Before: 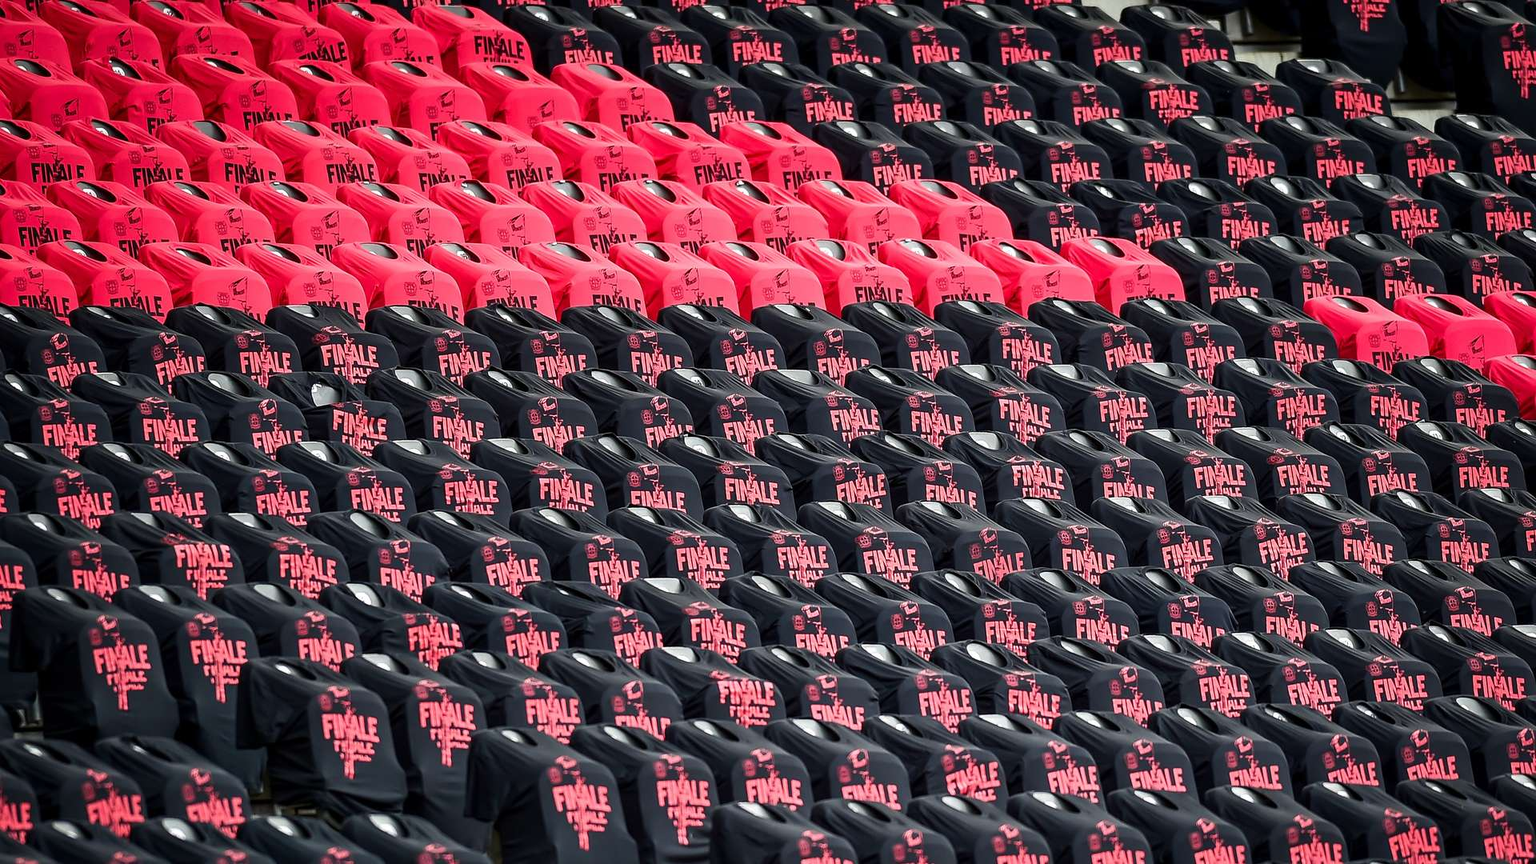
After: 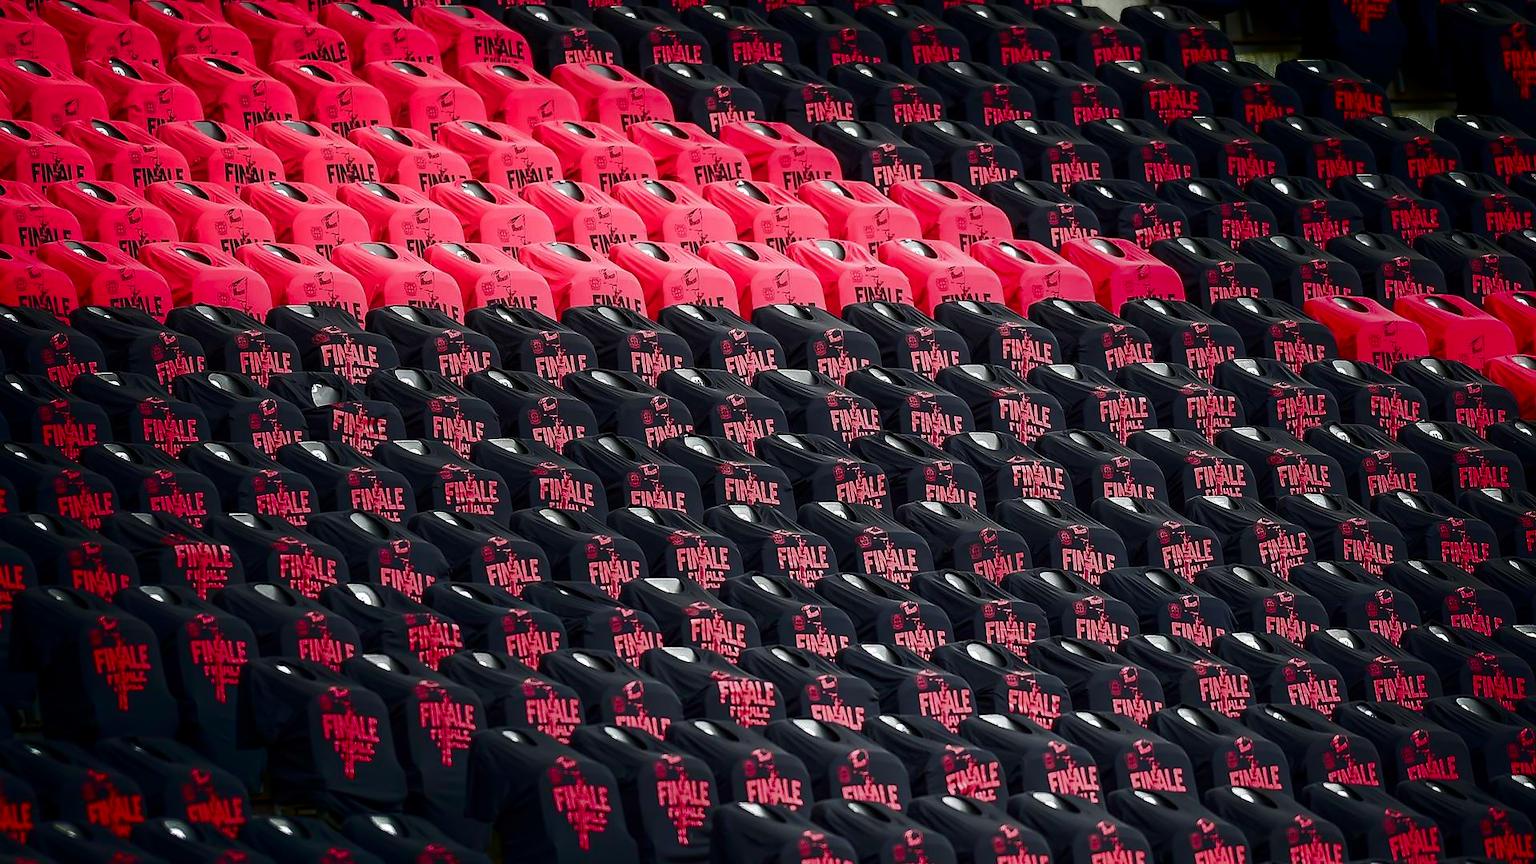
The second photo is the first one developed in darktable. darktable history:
shadows and highlights: shadows -89.23, highlights 90.91, soften with gaussian
